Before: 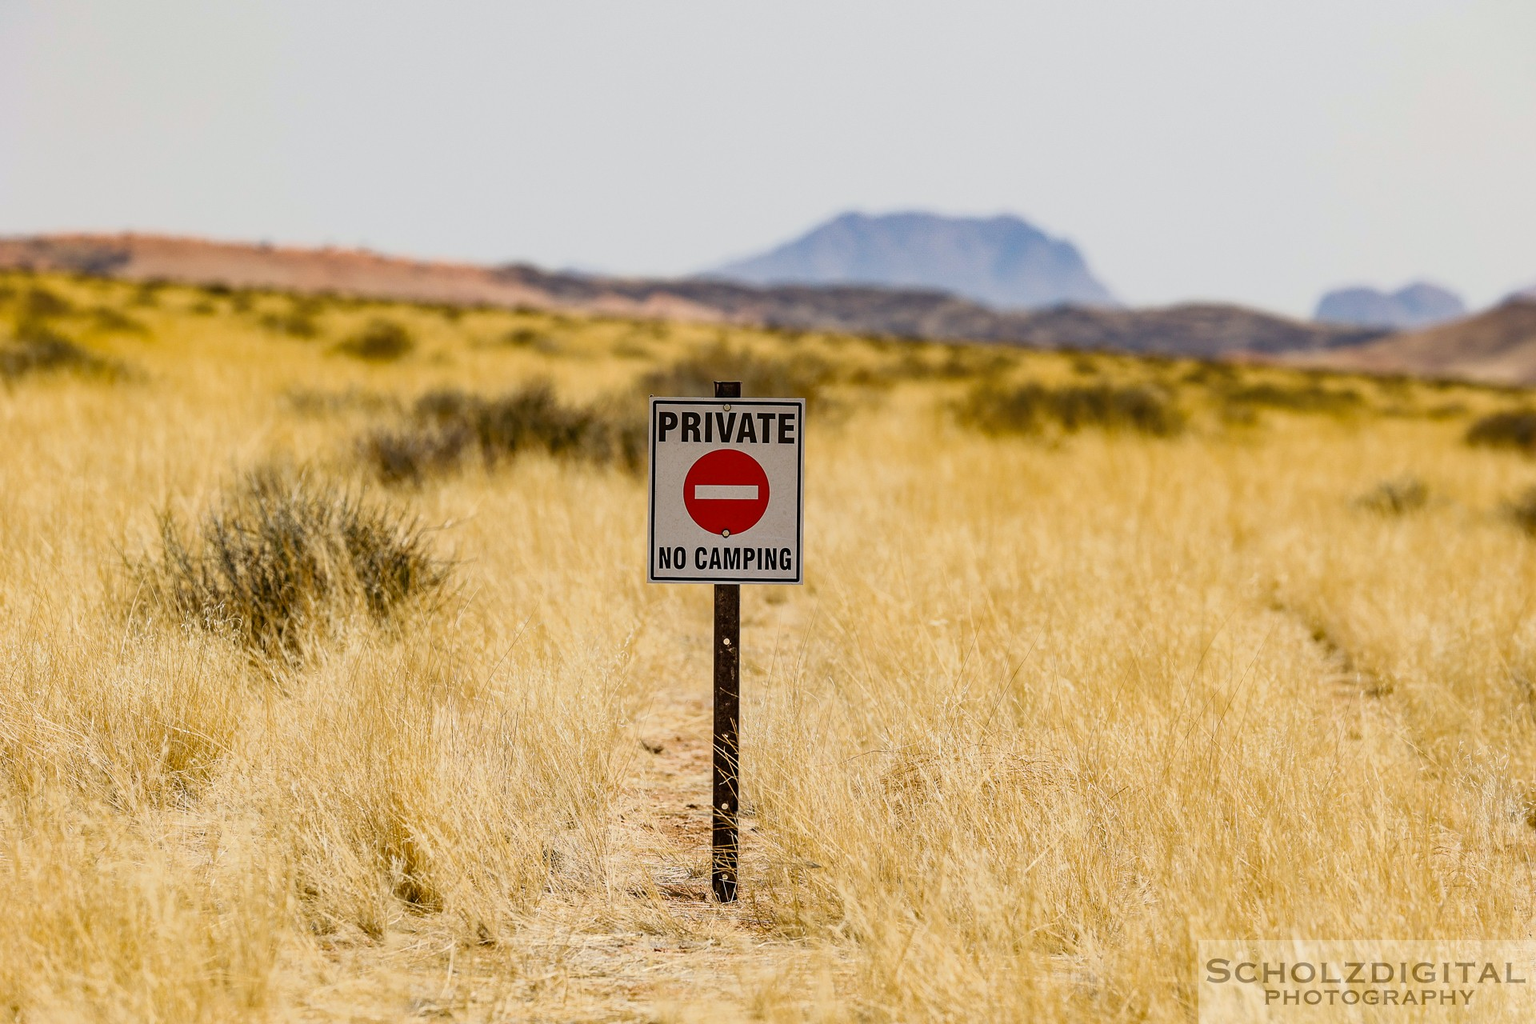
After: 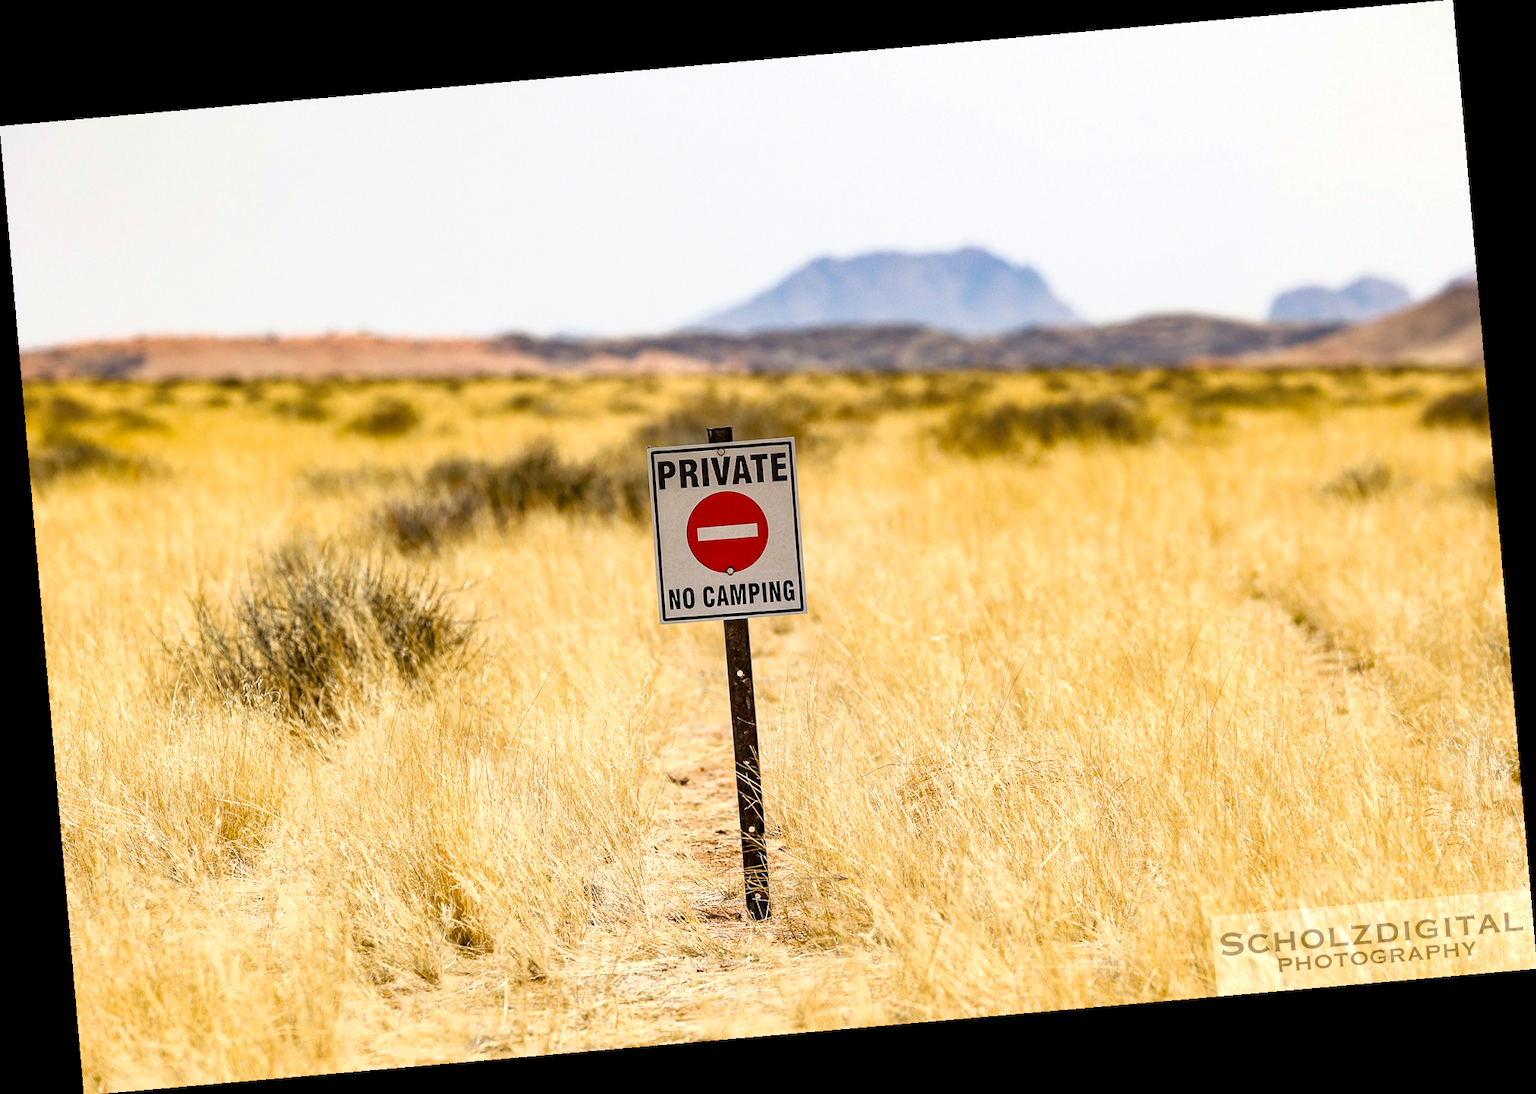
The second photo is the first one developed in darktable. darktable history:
rotate and perspective: rotation -4.98°, automatic cropping off
exposure: black level correction 0.001, exposure 0.5 EV, compensate exposure bias true, compensate highlight preservation false
